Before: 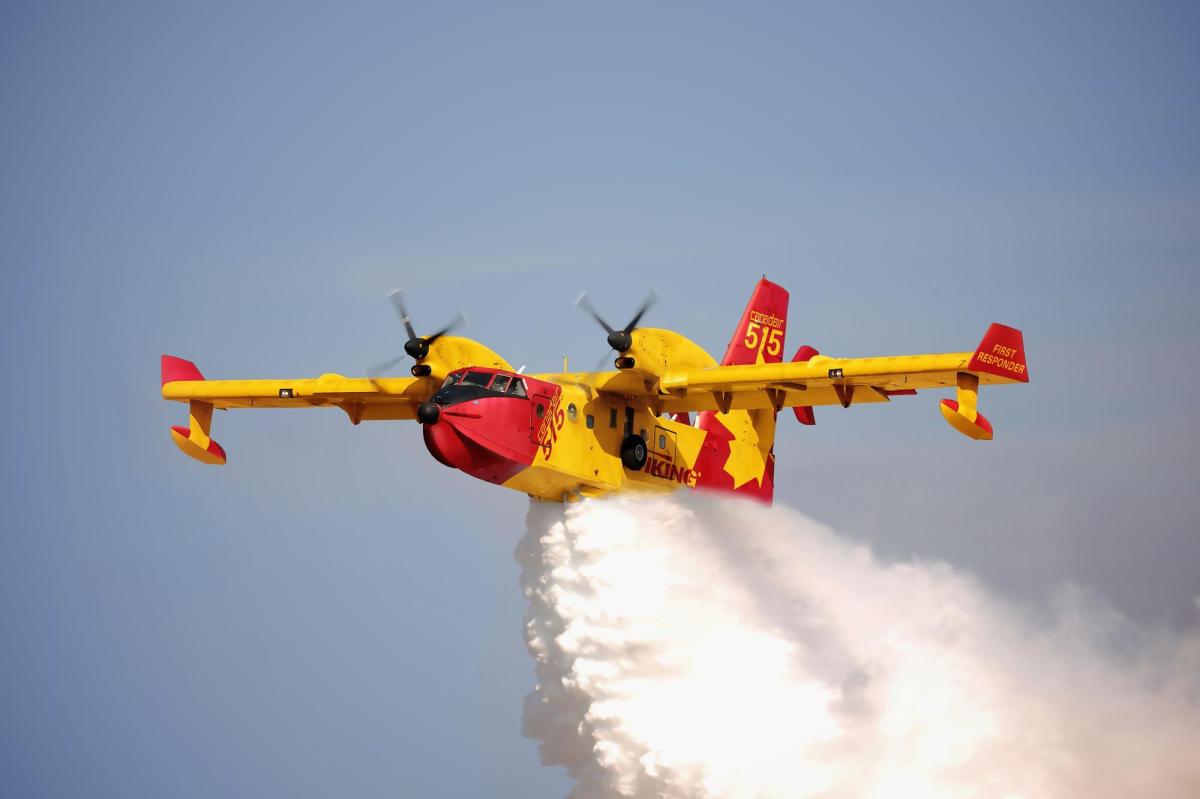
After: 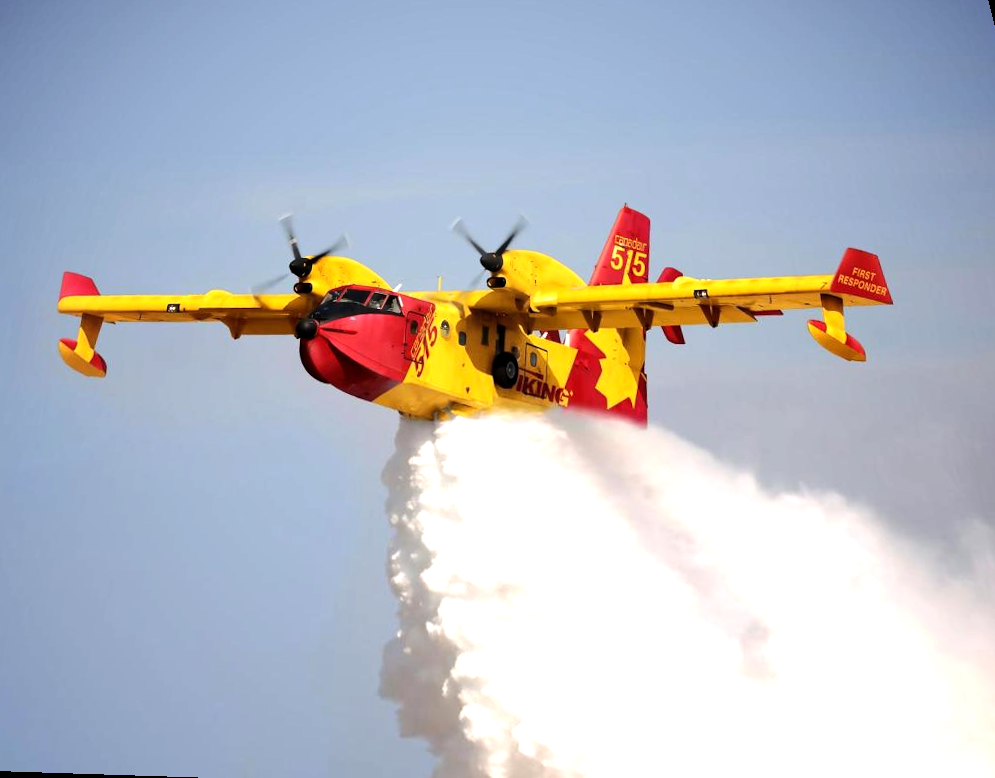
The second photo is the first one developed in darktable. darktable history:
tone equalizer: -8 EV -0.75 EV, -7 EV -0.7 EV, -6 EV -0.6 EV, -5 EV -0.4 EV, -3 EV 0.4 EV, -2 EV 0.6 EV, -1 EV 0.7 EV, +0 EV 0.75 EV, edges refinement/feathering 500, mask exposure compensation -1.57 EV, preserve details no
rotate and perspective: rotation 0.72°, lens shift (vertical) -0.352, lens shift (horizontal) -0.051, crop left 0.152, crop right 0.859, crop top 0.019, crop bottom 0.964
exposure: black level correction 0.002, exposure -0.1 EV, compensate highlight preservation false
